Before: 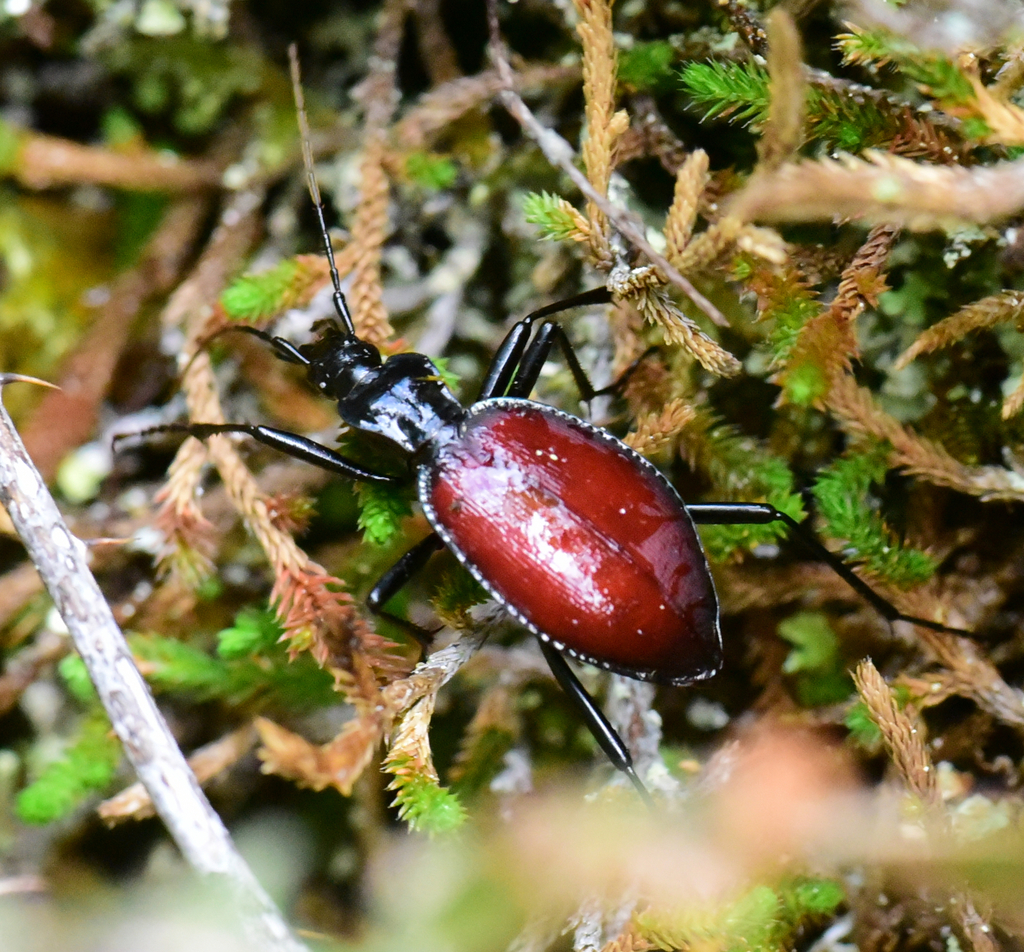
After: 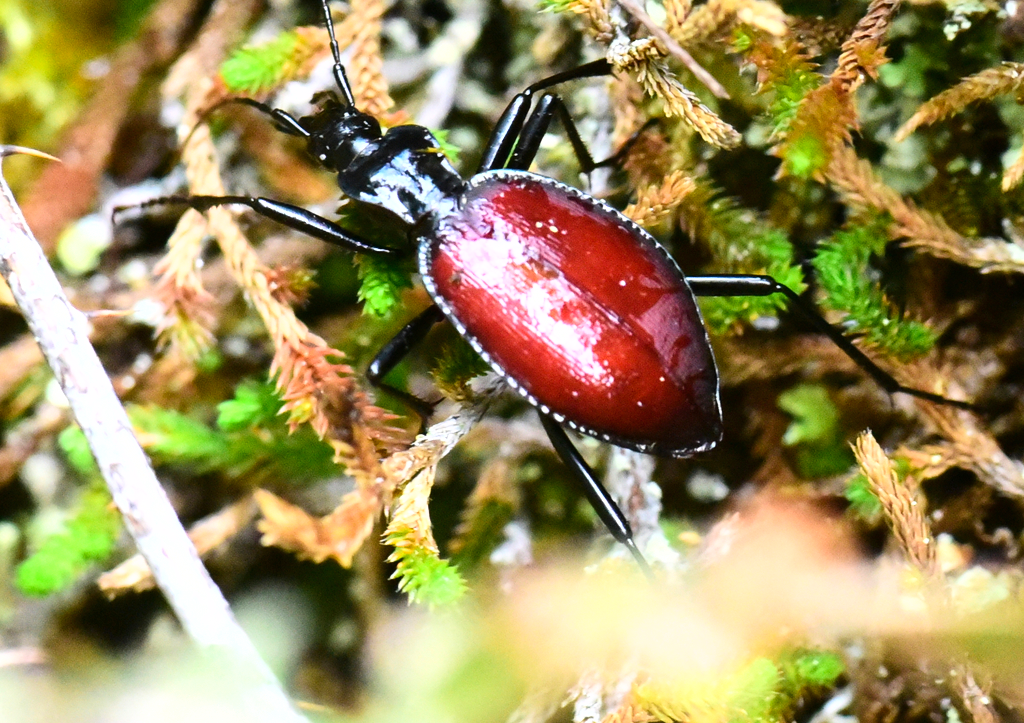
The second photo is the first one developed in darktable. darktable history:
tone curve: curves: ch0 [(0, 0) (0.216, 0.249) (0.443, 0.543) (0.717, 0.888) (0.878, 1) (1, 1)], color space Lab, linked channels
crop and rotate: top 23.955%
